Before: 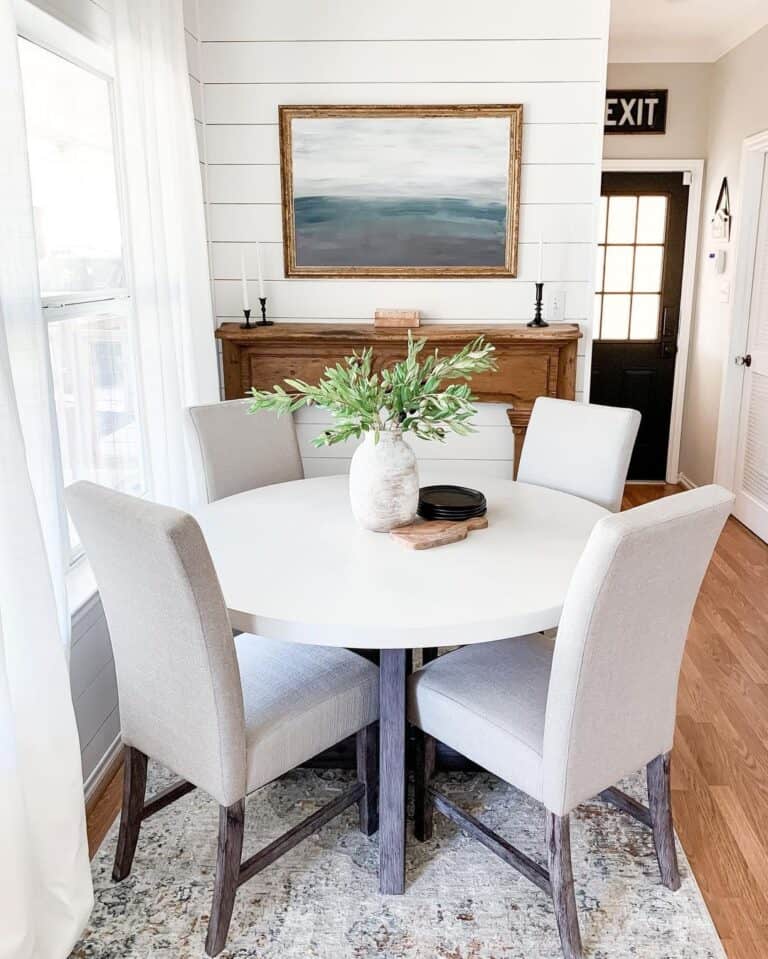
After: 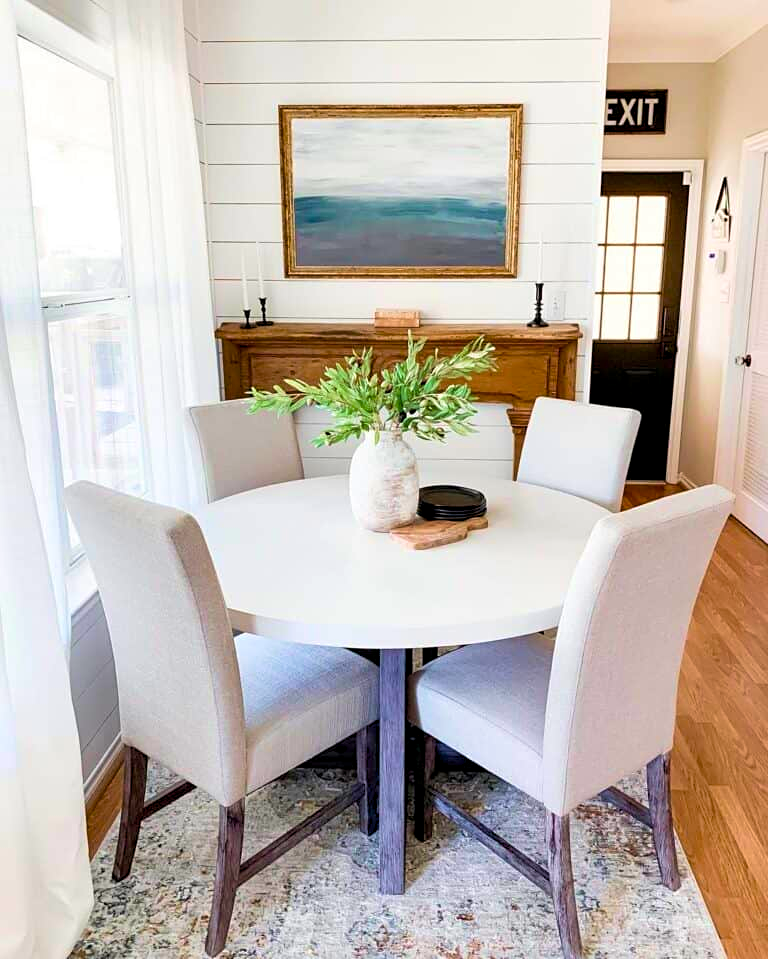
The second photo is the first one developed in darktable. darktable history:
color balance rgb: global offset › luminance -0.301%, global offset › hue 261.92°, linear chroma grading › global chroma 8.939%, perceptual saturation grading › global saturation 0.787%, global vibrance 50.677%
velvia: on, module defaults
sharpen: amount 0.213
